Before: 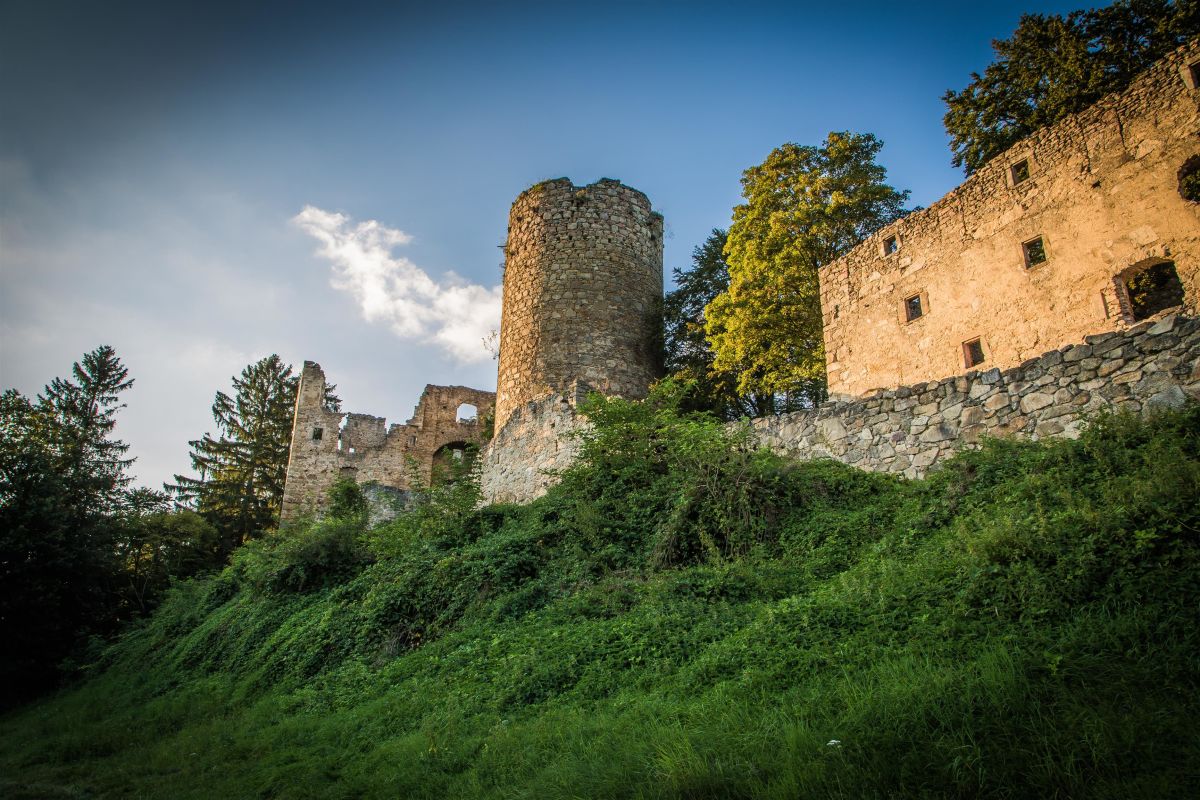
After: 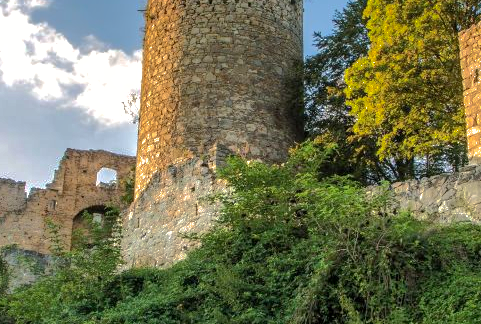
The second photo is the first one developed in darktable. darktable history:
exposure: black level correction 0.001, exposure 0.498 EV, compensate highlight preservation false
crop: left 30.023%, top 29.593%, right 29.851%, bottom 29.882%
shadows and highlights: shadows 24.8, highlights -70.31
